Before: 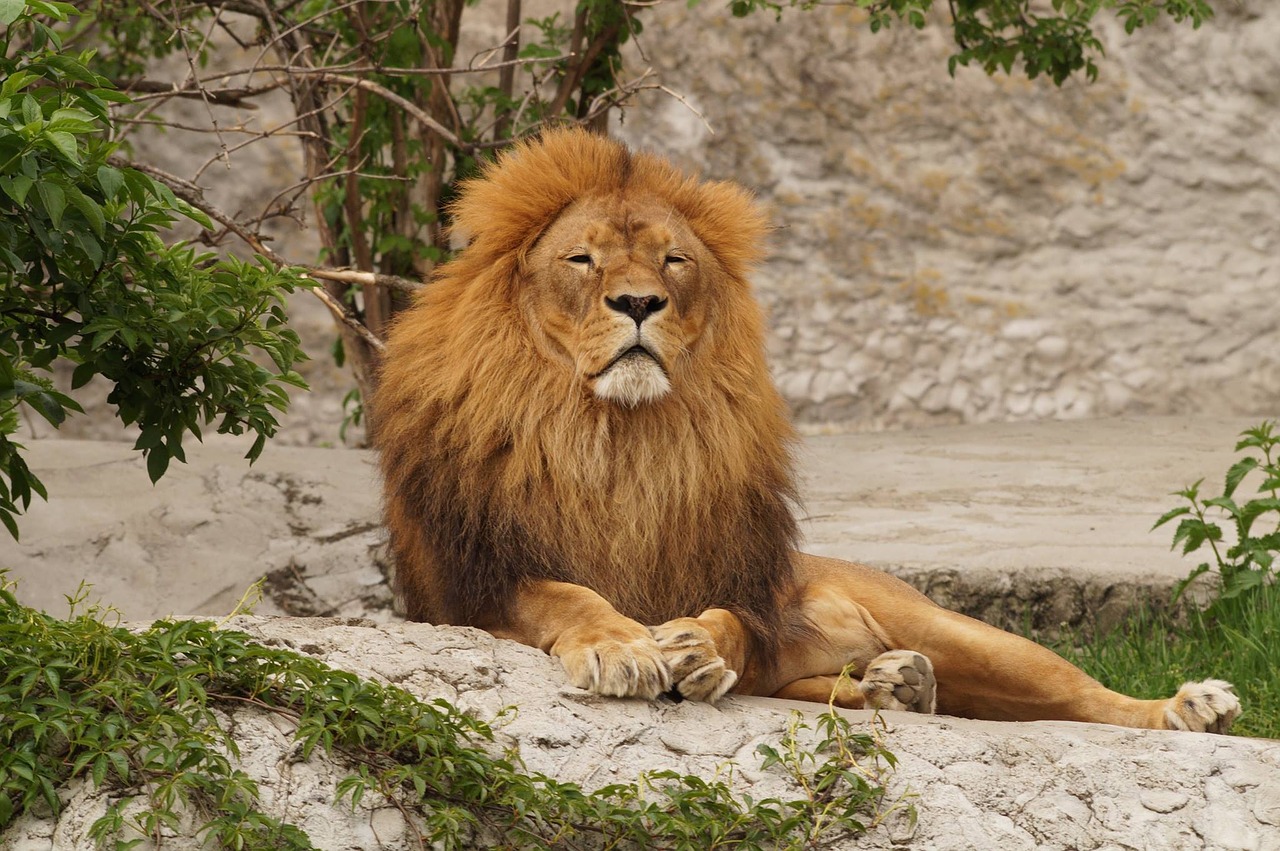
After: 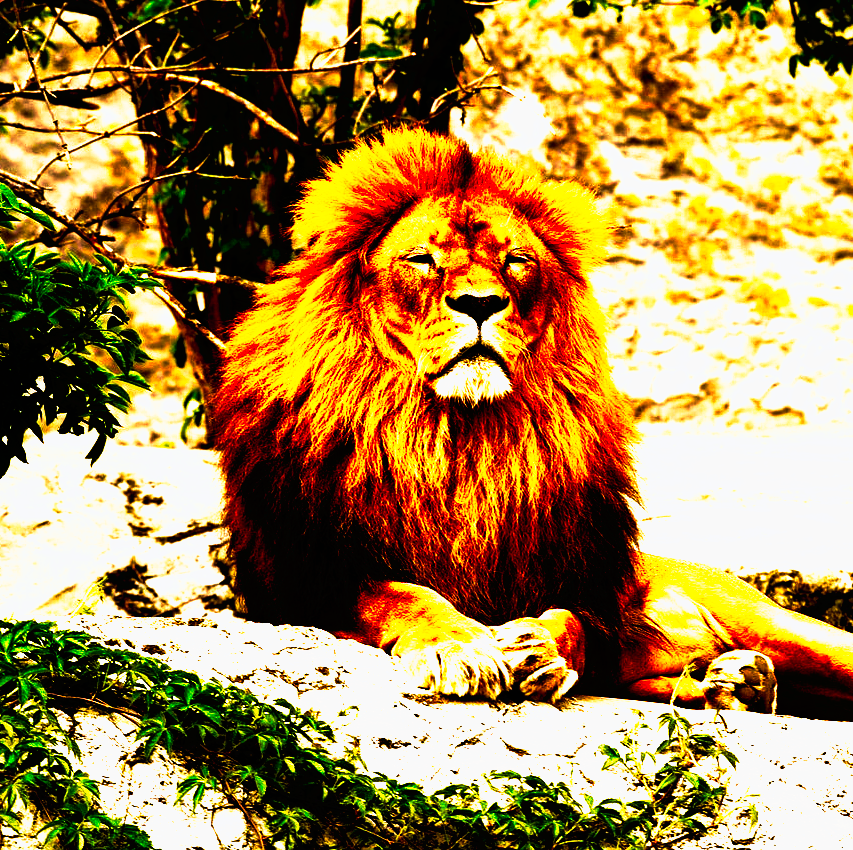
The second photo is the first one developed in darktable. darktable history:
base curve: curves: ch0 [(0, 0) (0.073, 0.04) (0.157, 0.139) (0.492, 0.492) (0.758, 0.758) (1, 1)], preserve colors none
crop and rotate: left 12.487%, right 20.832%
velvia: on, module defaults
tone curve: curves: ch0 [(0, 0) (0.003, 0.001) (0.011, 0.003) (0.025, 0.003) (0.044, 0.003) (0.069, 0.003) (0.1, 0.006) (0.136, 0.007) (0.177, 0.009) (0.224, 0.007) (0.277, 0.026) (0.335, 0.126) (0.399, 0.254) (0.468, 0.493) (0.543, 0.892) (0.623, 0.984) (0.709, 0.979) (0.801, 0.979) (0.898, 0.982) (1, 1)], preserve colors none
